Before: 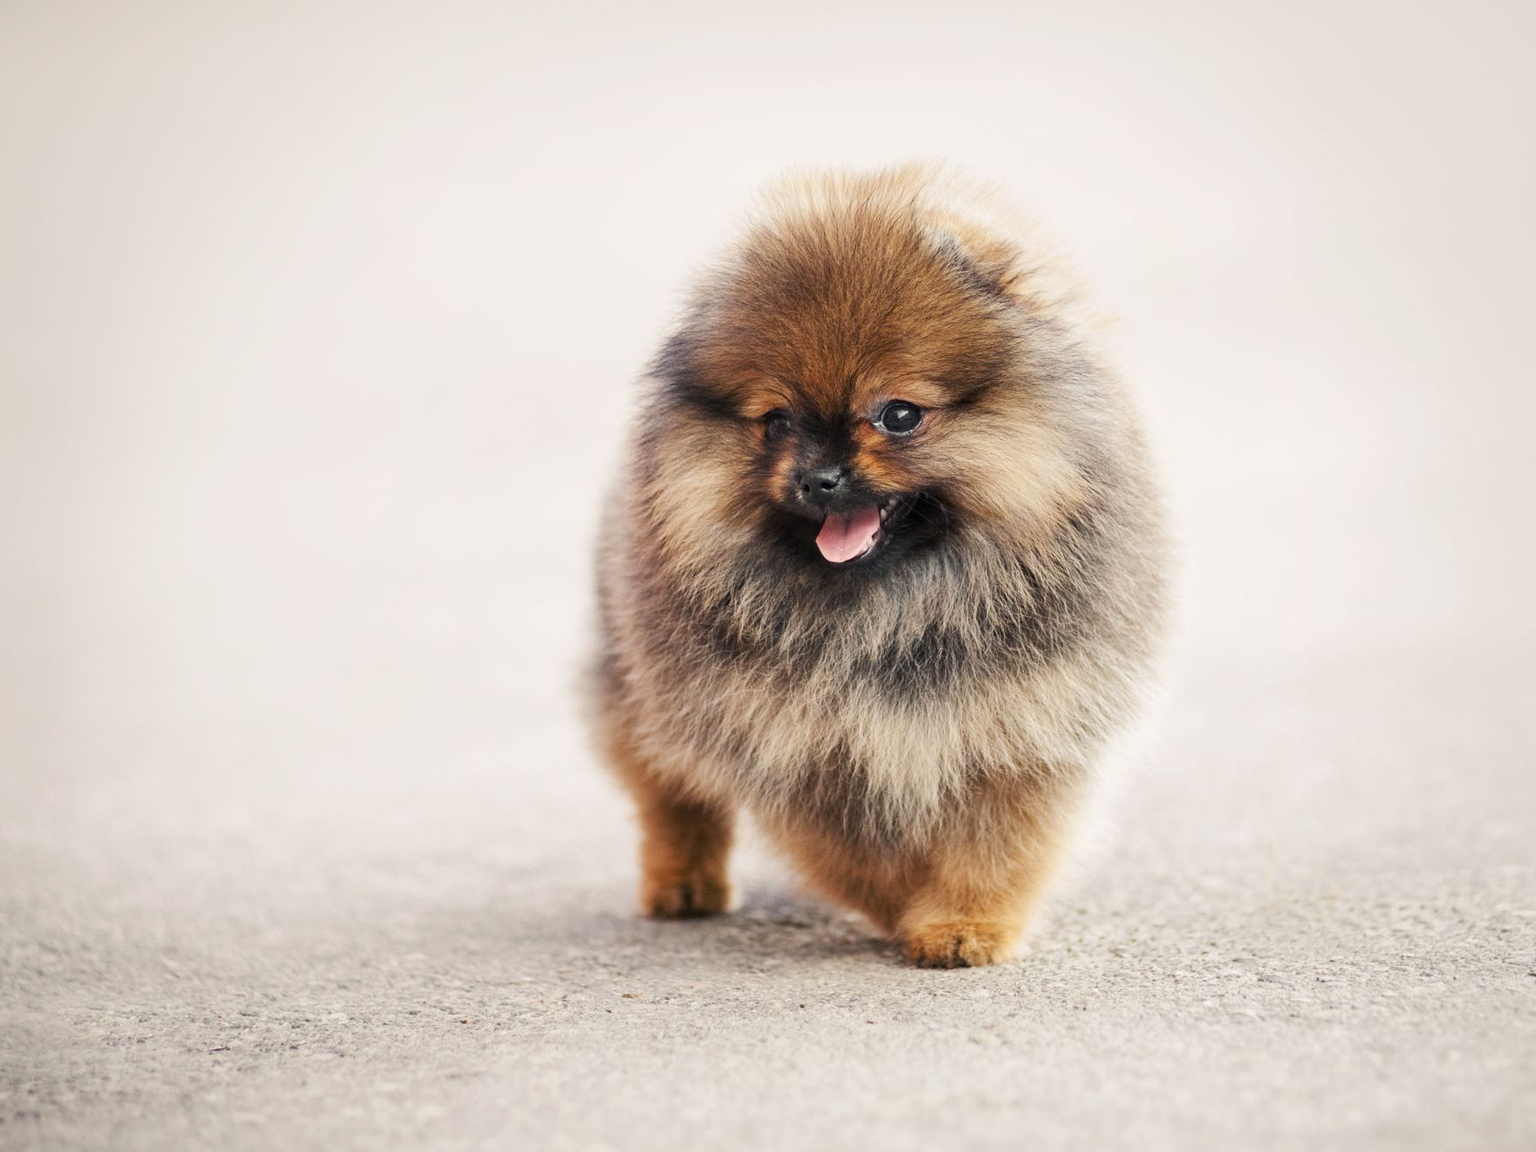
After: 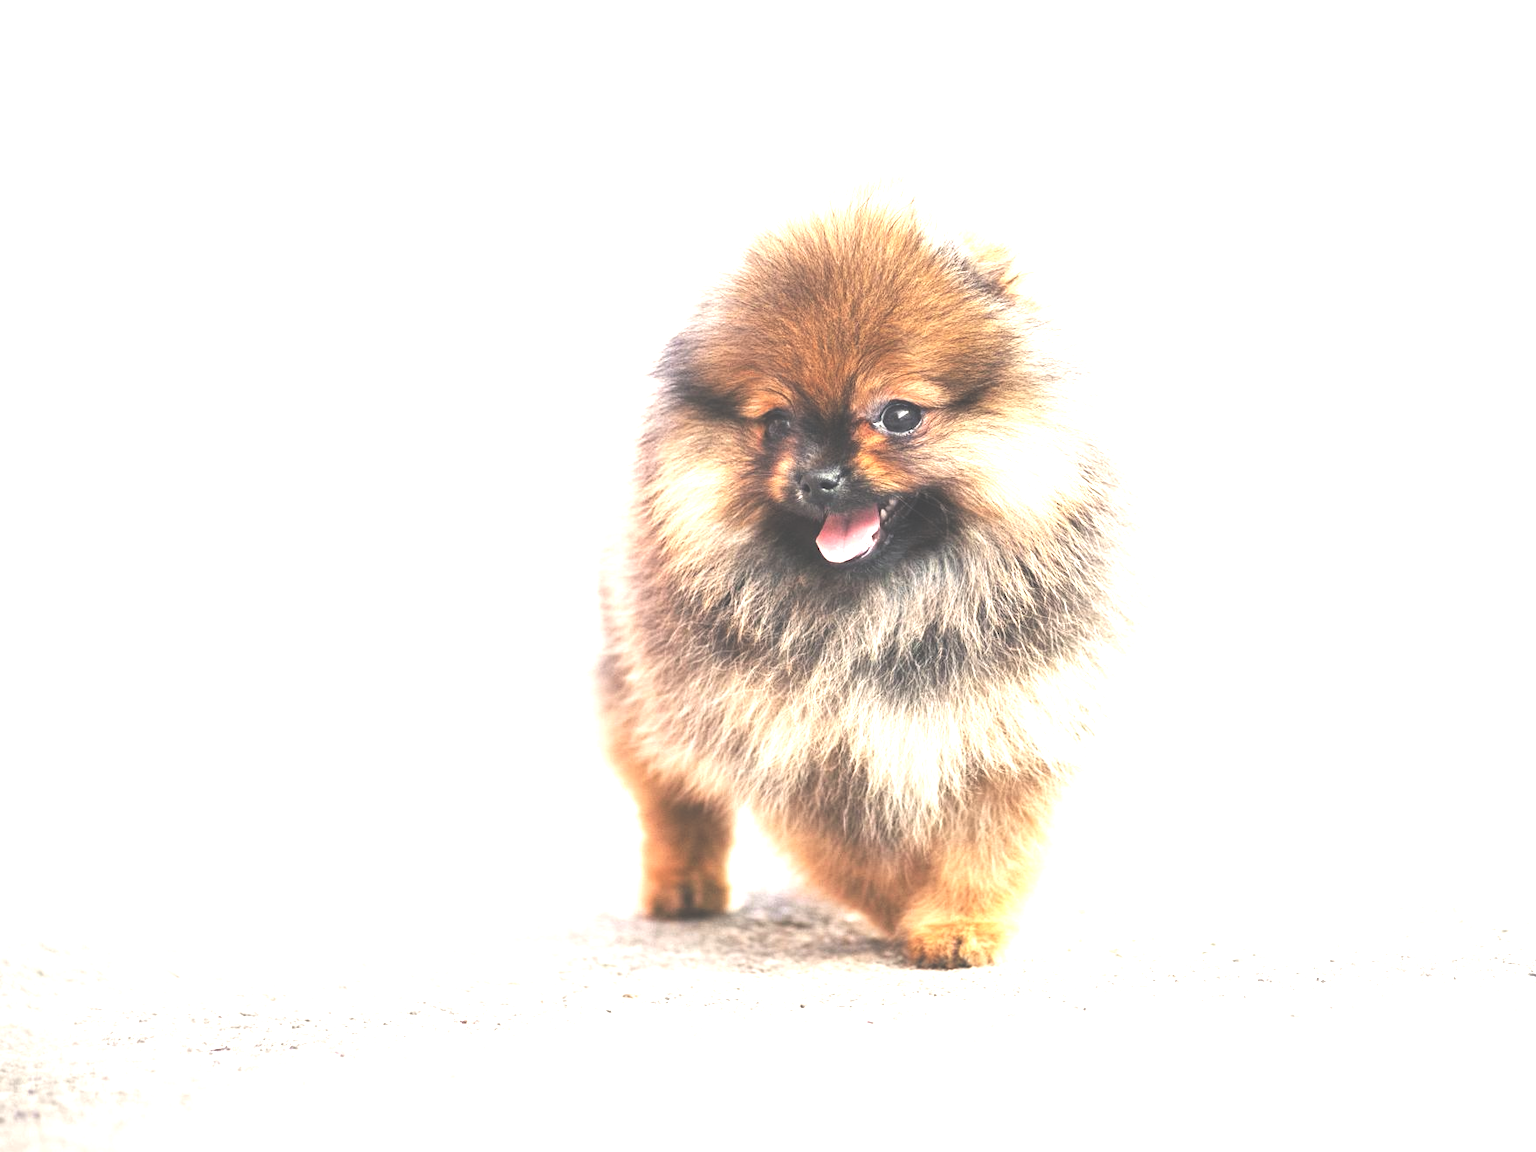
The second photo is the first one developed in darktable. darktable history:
exposure: black level correction -0.024, exposure 1.395 EV, compensate highlight preservation false
